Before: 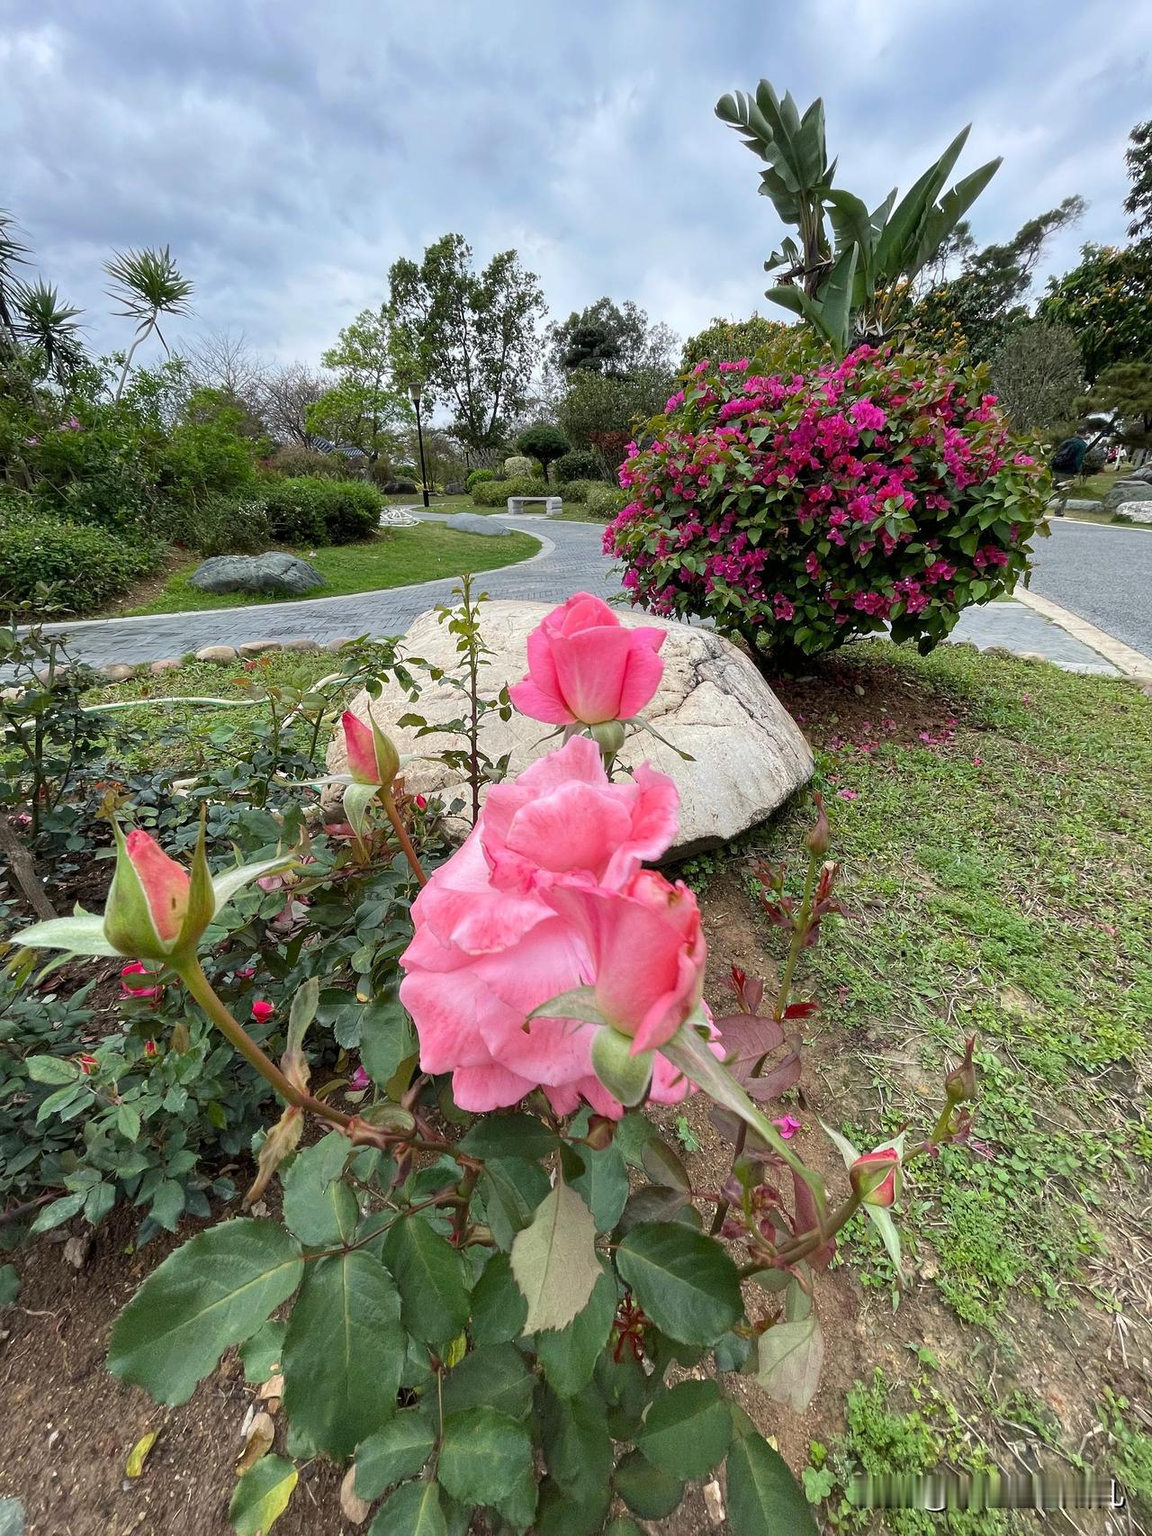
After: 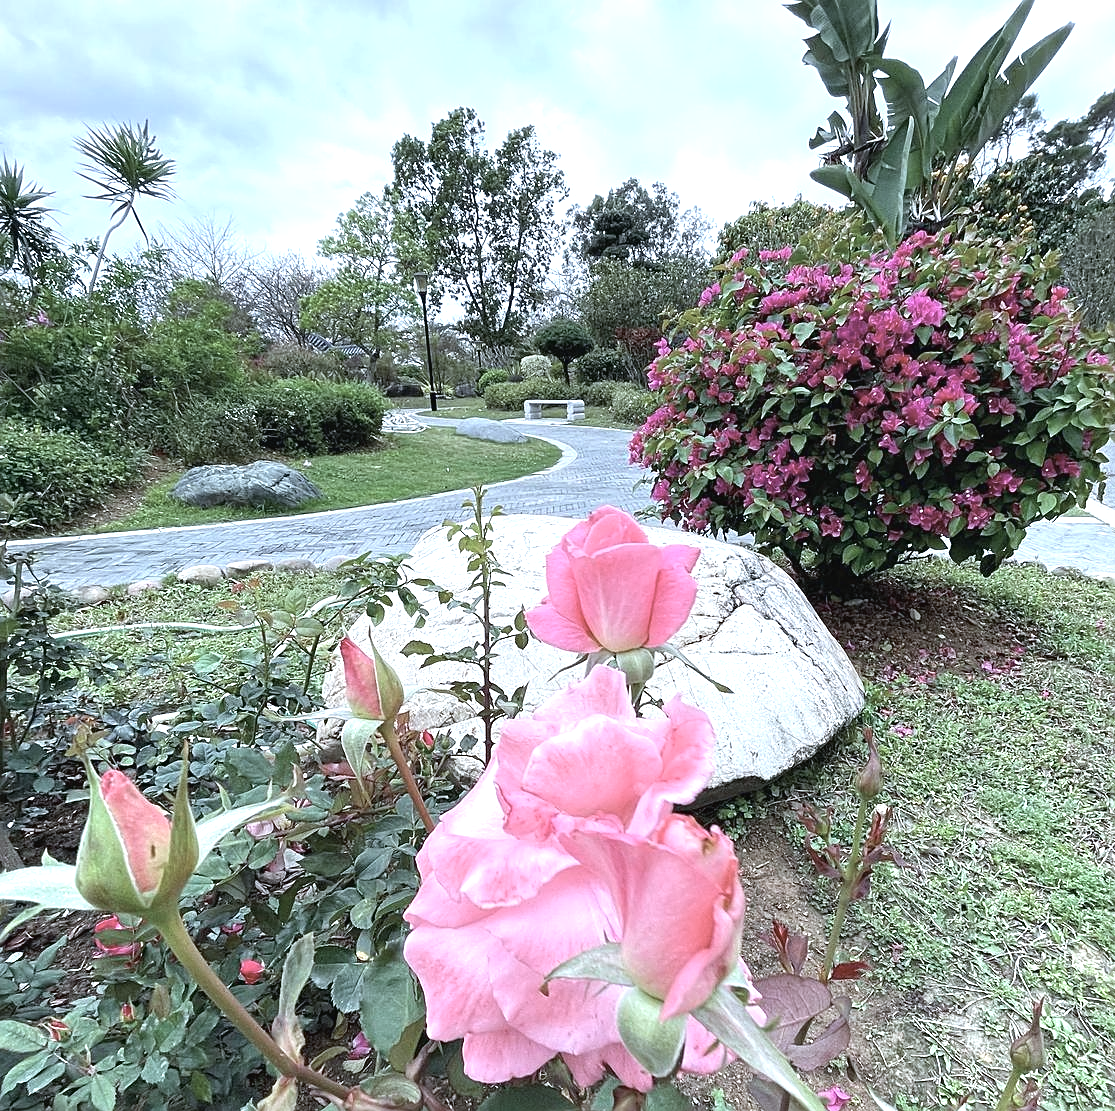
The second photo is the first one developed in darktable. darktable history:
color calibration: illuminant custom, x 0.389, y 0.387, temperature 3793.99 K, saturation algorithm version 1 (2020)
crop: left 3.158%, top 8.945%, right 9.658%, bottom 25.925%
exposure: black level correction 0, exposure 0.897 EV, compensate highlight preservation false
sharpen: on, module defaults
tone equalizer: -7 EV 0.093 EV
contrast brightness saturation: contrast -0.045, saturation -0.402
local contrast: mode bilateral grid, contrast 99, coarseness 99, detail 95%, midtone range 0.2
